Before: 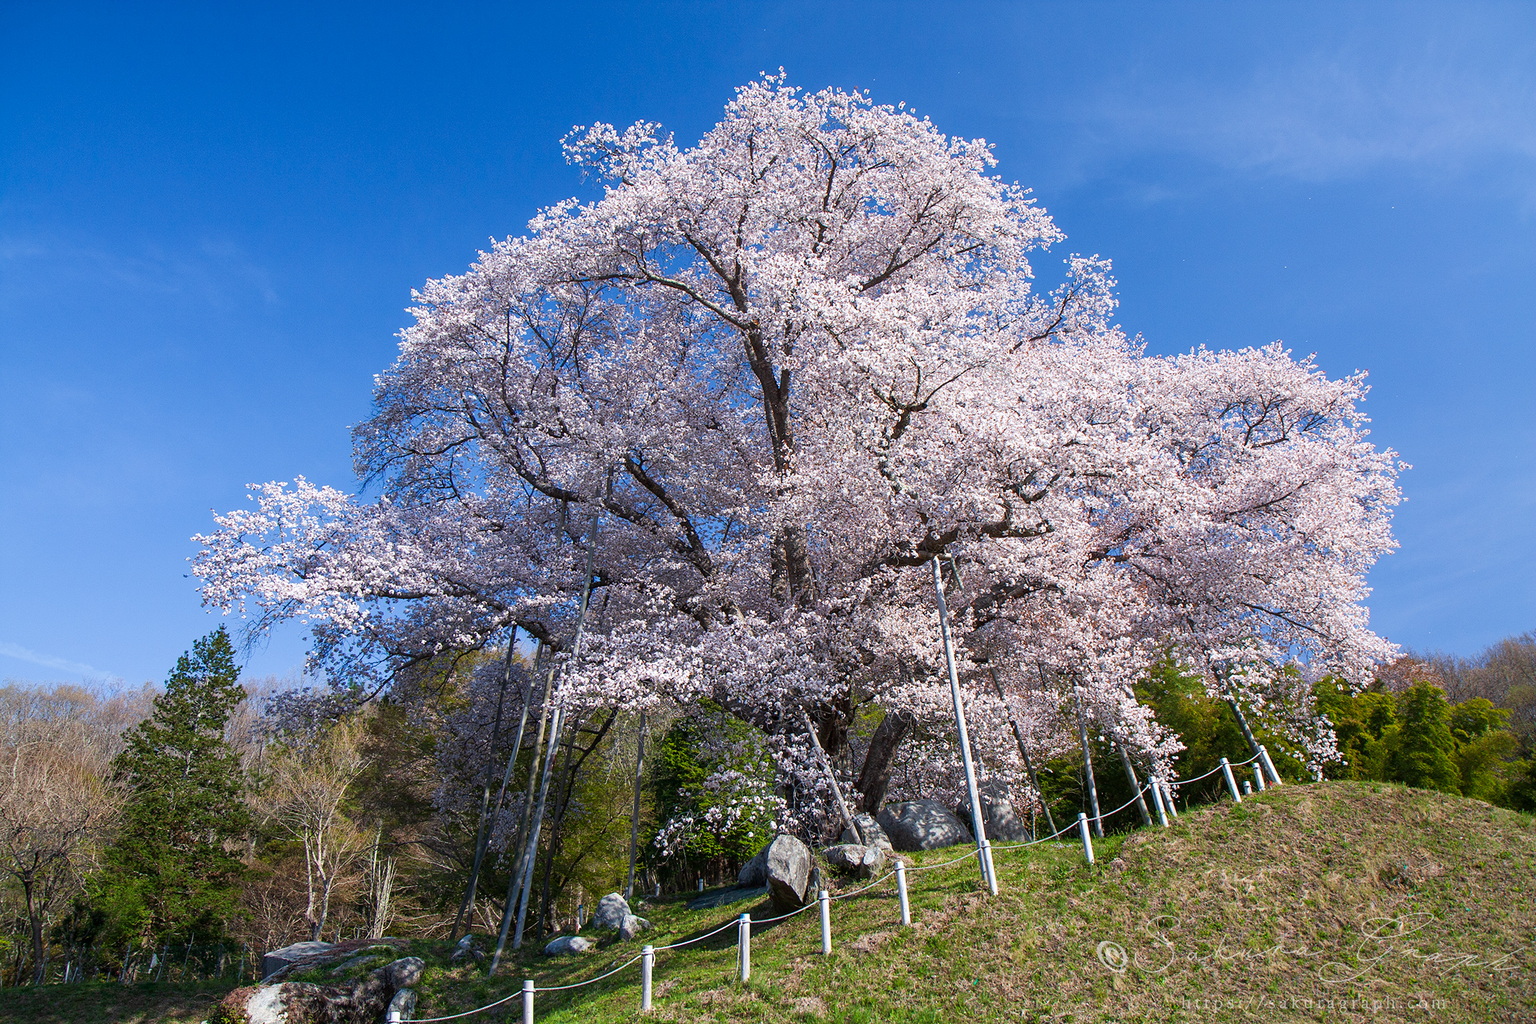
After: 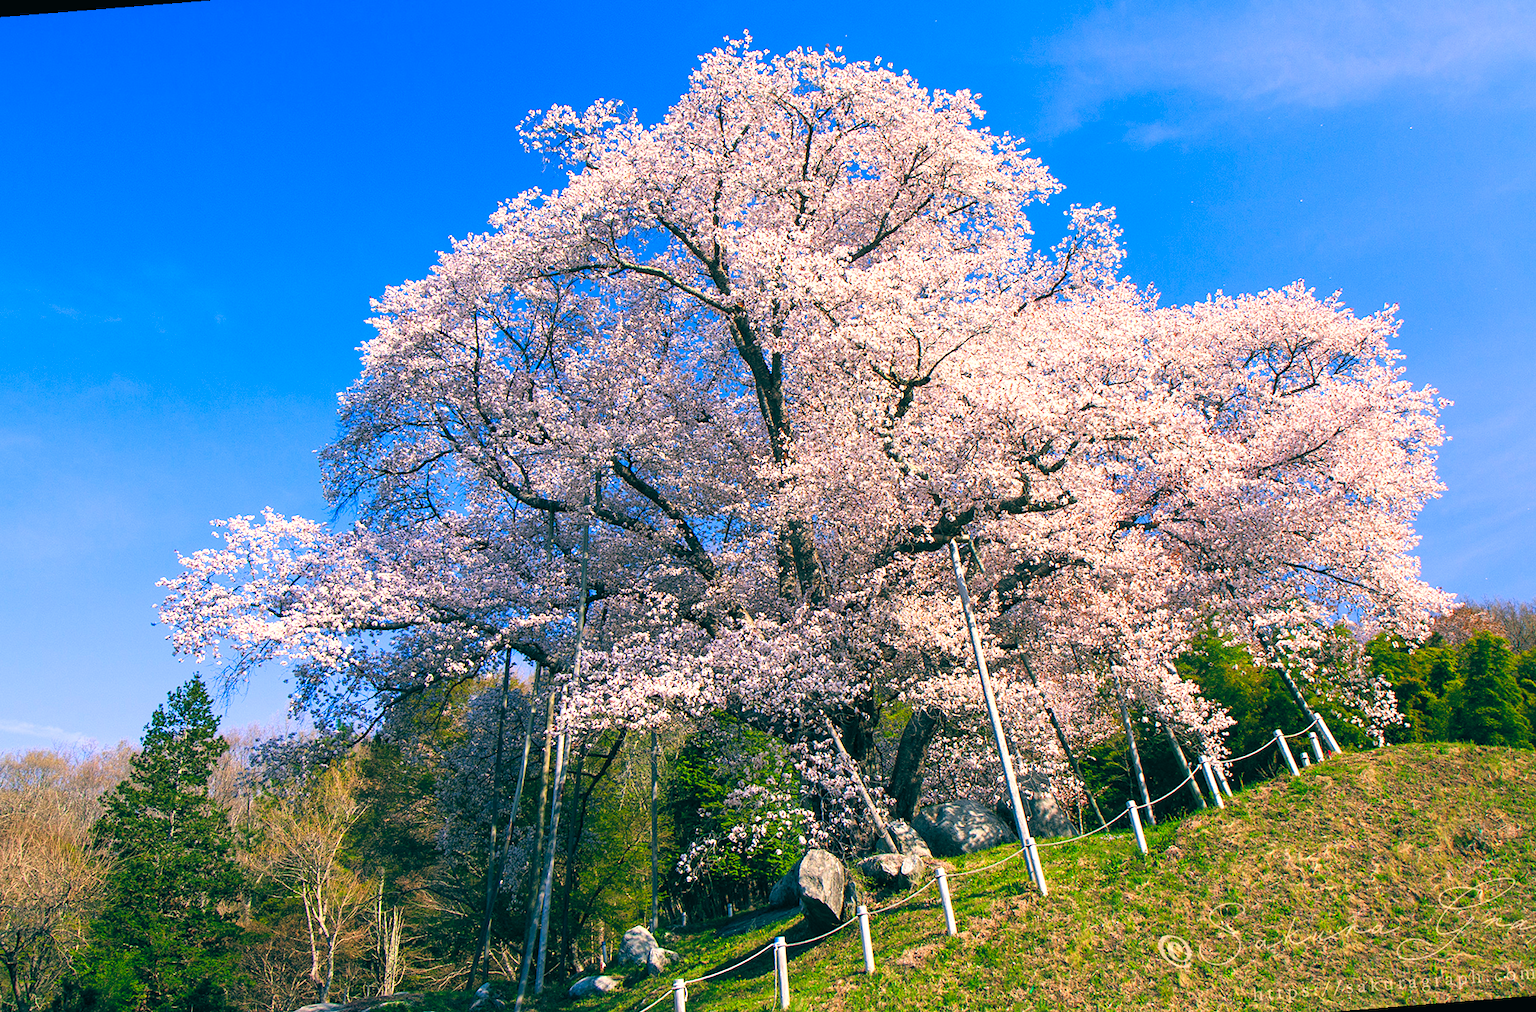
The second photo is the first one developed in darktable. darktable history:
levels: levels [0.036, 0.364, 0.827]
rotate and perspective: rotation -4.57°, crop left 0.054, crop right 0.944, crop top 0.087, crop bottom 0.914
color balance: lift [1.016, 0.983, 1, 1.017], gamma [0.78, 1.018, 1.043, 0.957], gain [0.786, 1.063, 0.937, 1.017], input saturation 118.26%, contrast 13.43%, contrast fulcrum 21.62%, output saturation 82.76%
color correction: highlights a* 2.72, highlights b* 22.8
